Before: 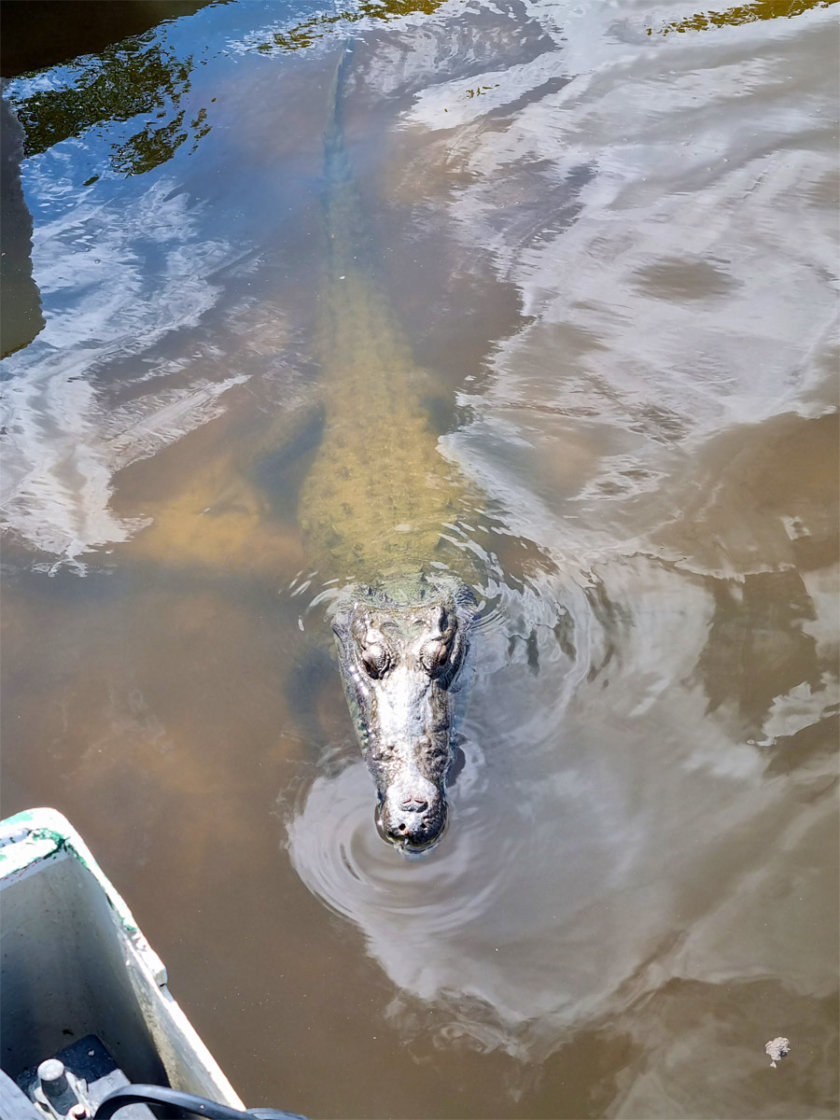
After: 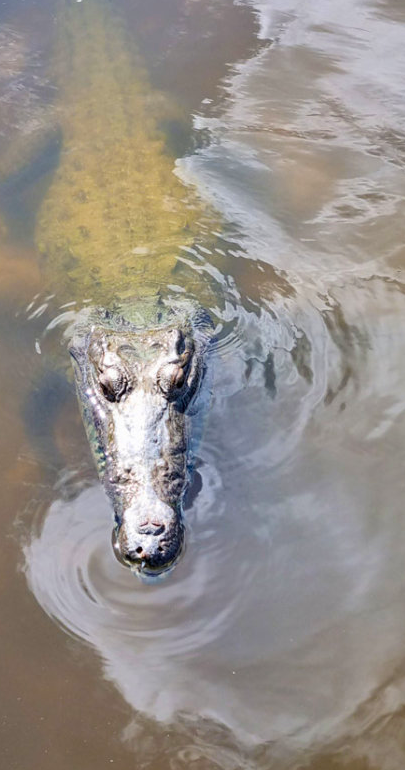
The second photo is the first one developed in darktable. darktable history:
tone equalizer: smoothing diameter 2.07%, edges refinement/feathering 17.39, mask exposure compensation -1.57 EV, filter diffusion 5
crop: left 31.363%, top 24.736%, right 20.38%, bottom 6.495%
color balance rgb: shadows lift › chroma 1.835%, shadows lift › hue 262.49°, perceptual saturation grading › global saturation 25.612%
